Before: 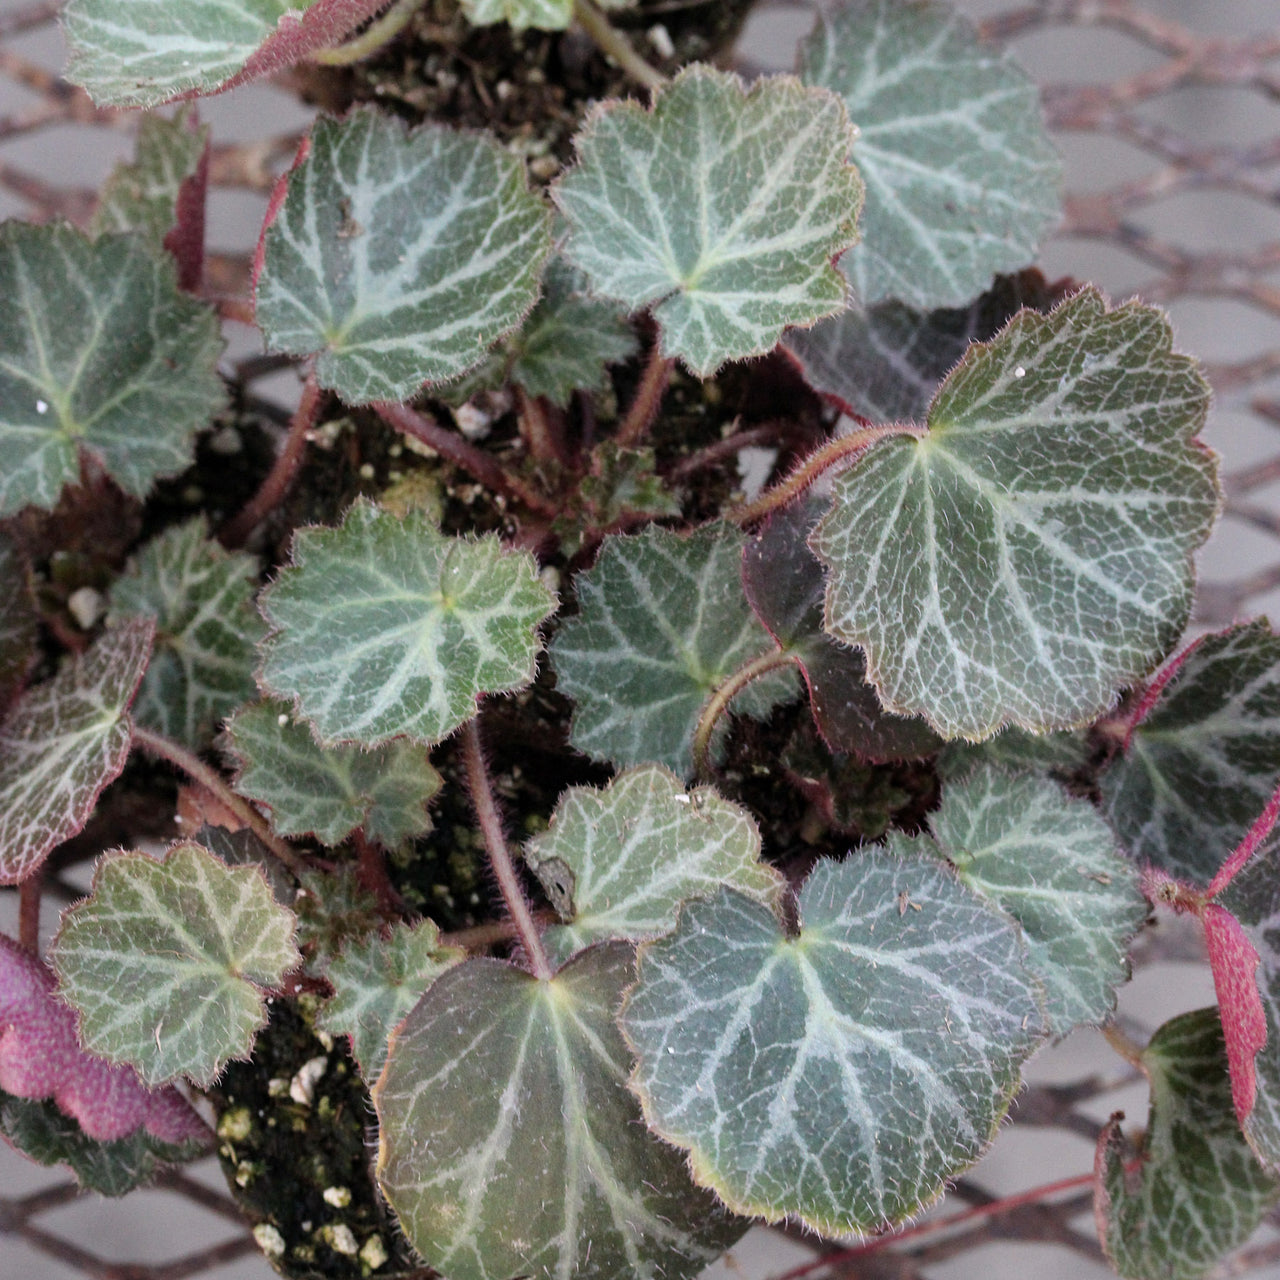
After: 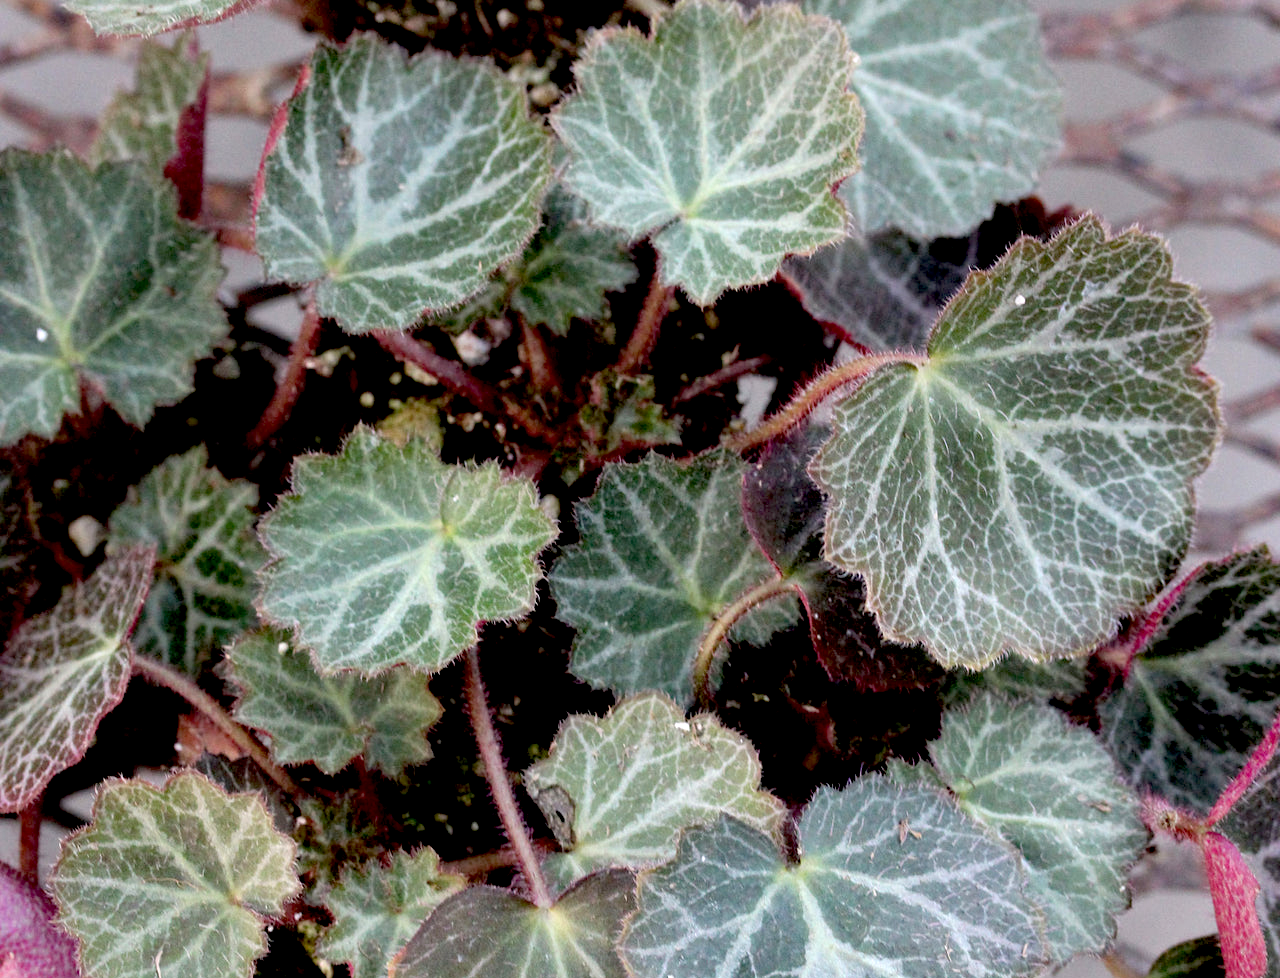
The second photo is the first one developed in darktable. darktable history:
crop: top 5.671%, bottom 17.888%
exposure: black level correction 0.03, exposure 0.328 EV, compensate highlight preservation false
